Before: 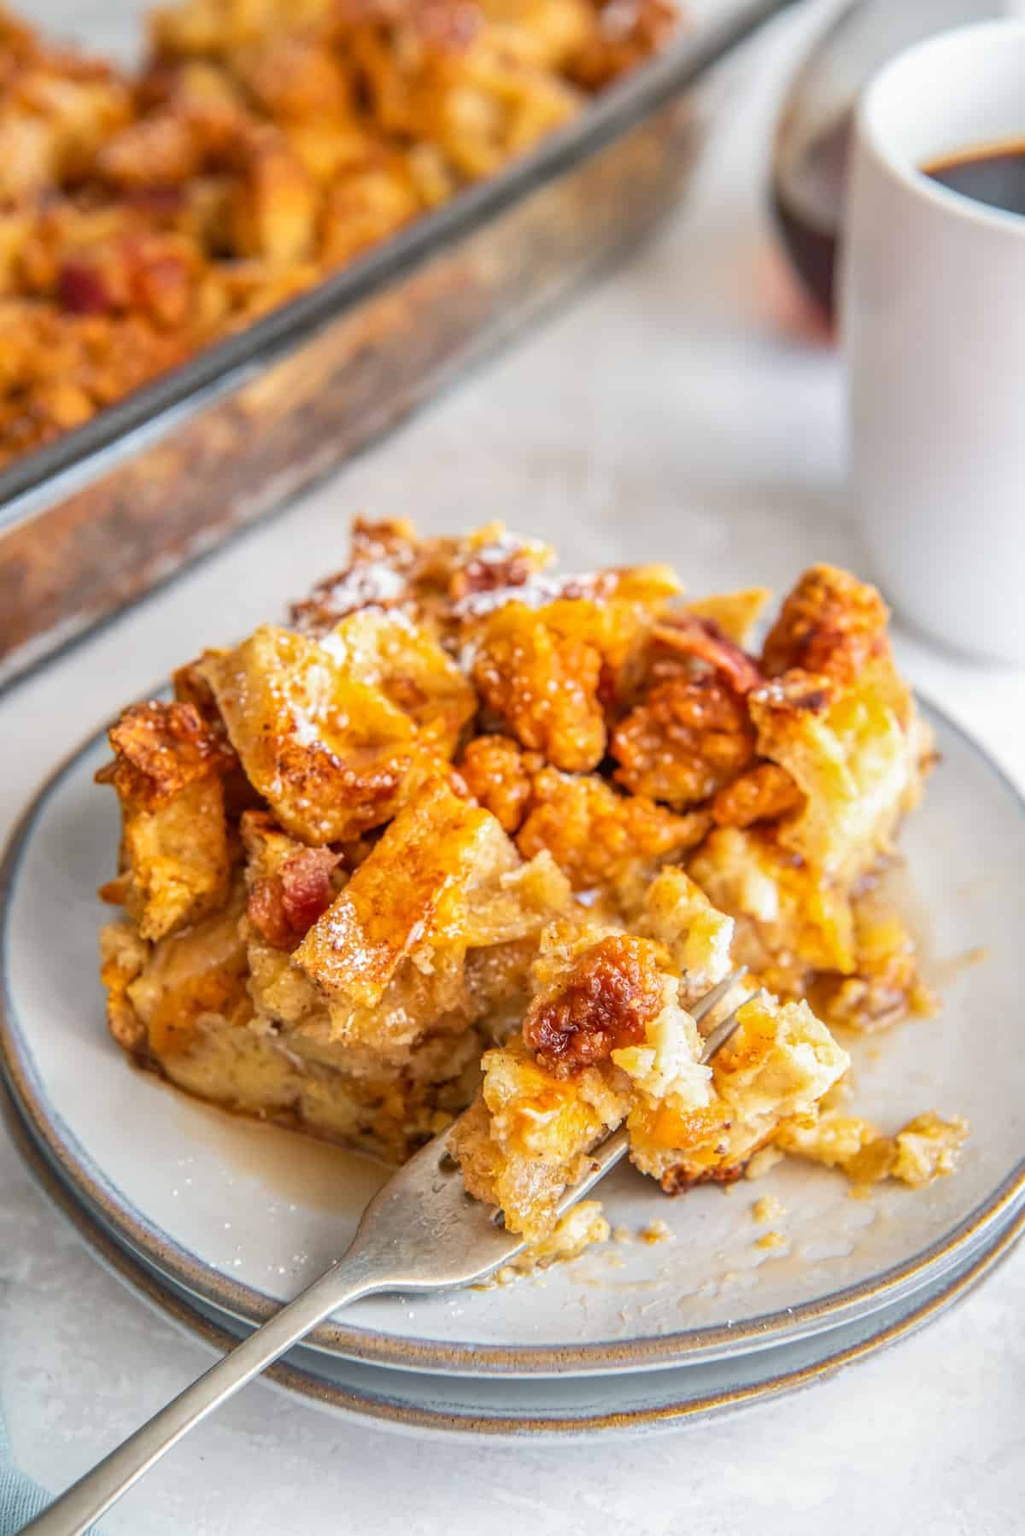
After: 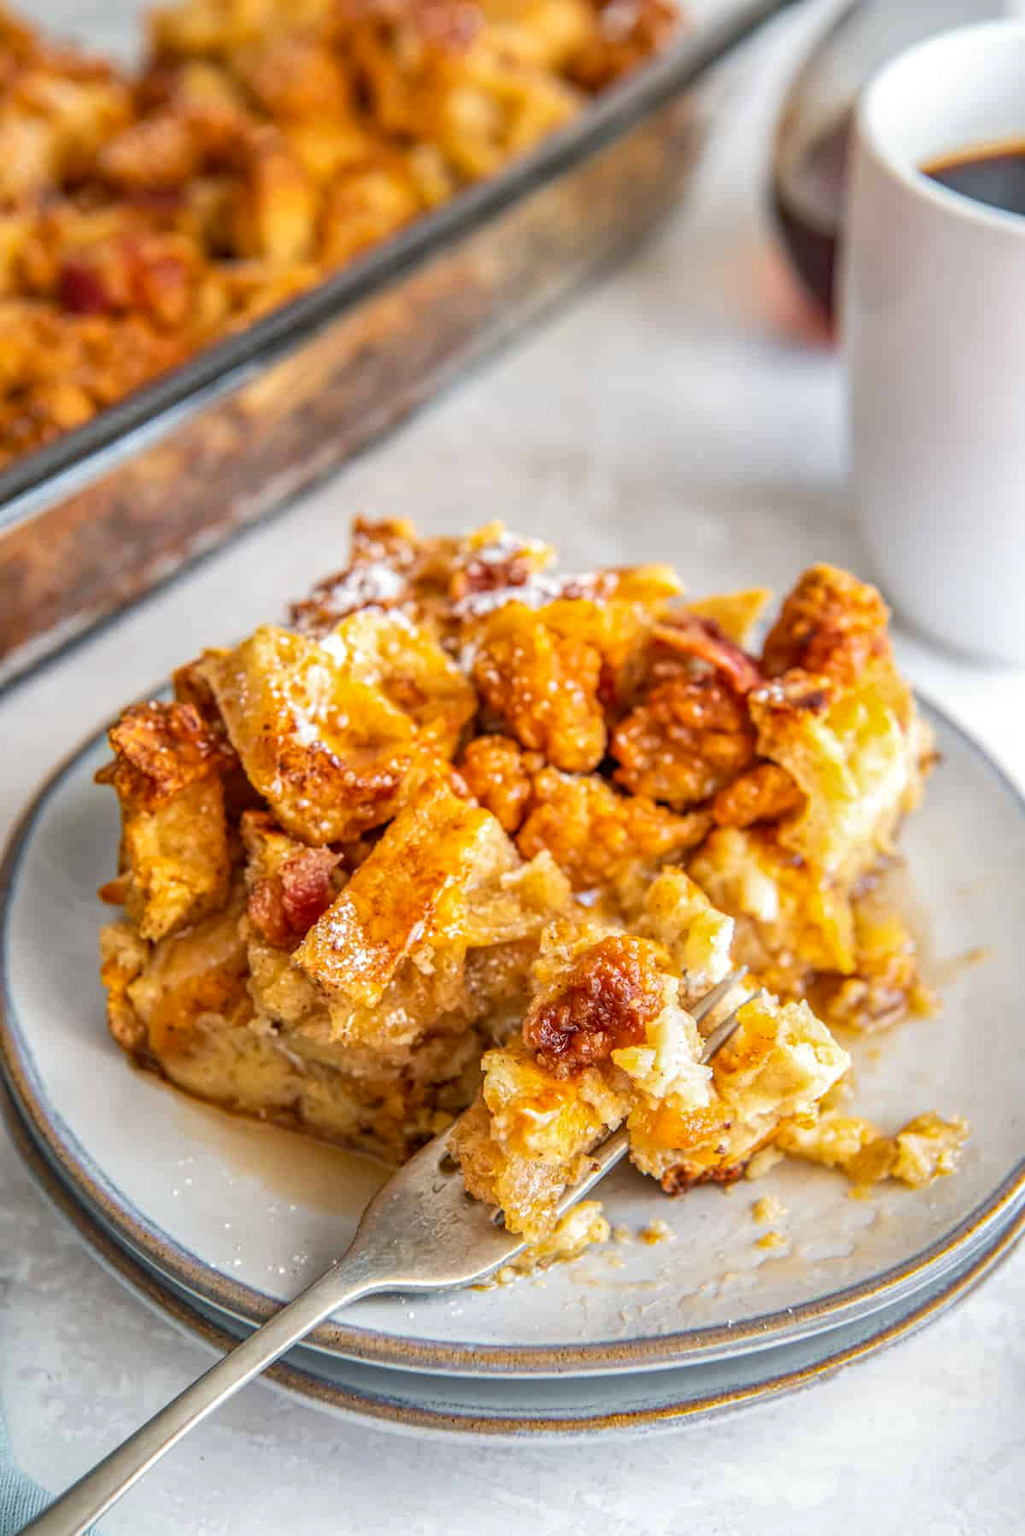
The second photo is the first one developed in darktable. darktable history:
local contrast: highlights 100%, shadows 100%, detail 120%, midtone range 0.2
haze removal: compatibility mode true, adaptive false
